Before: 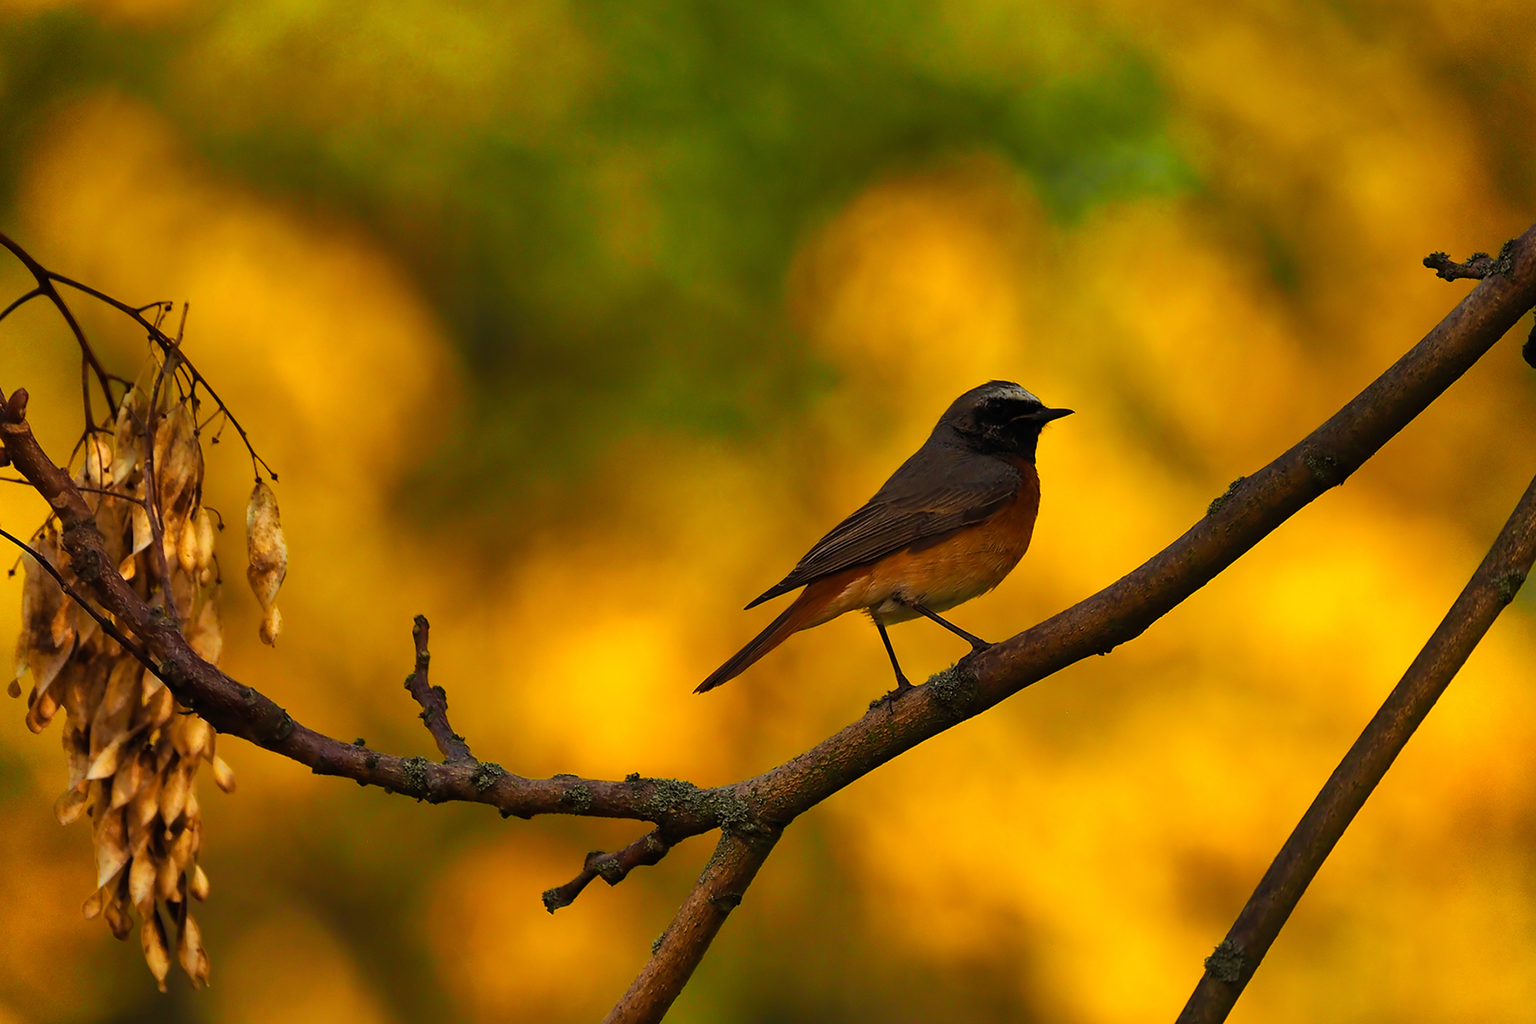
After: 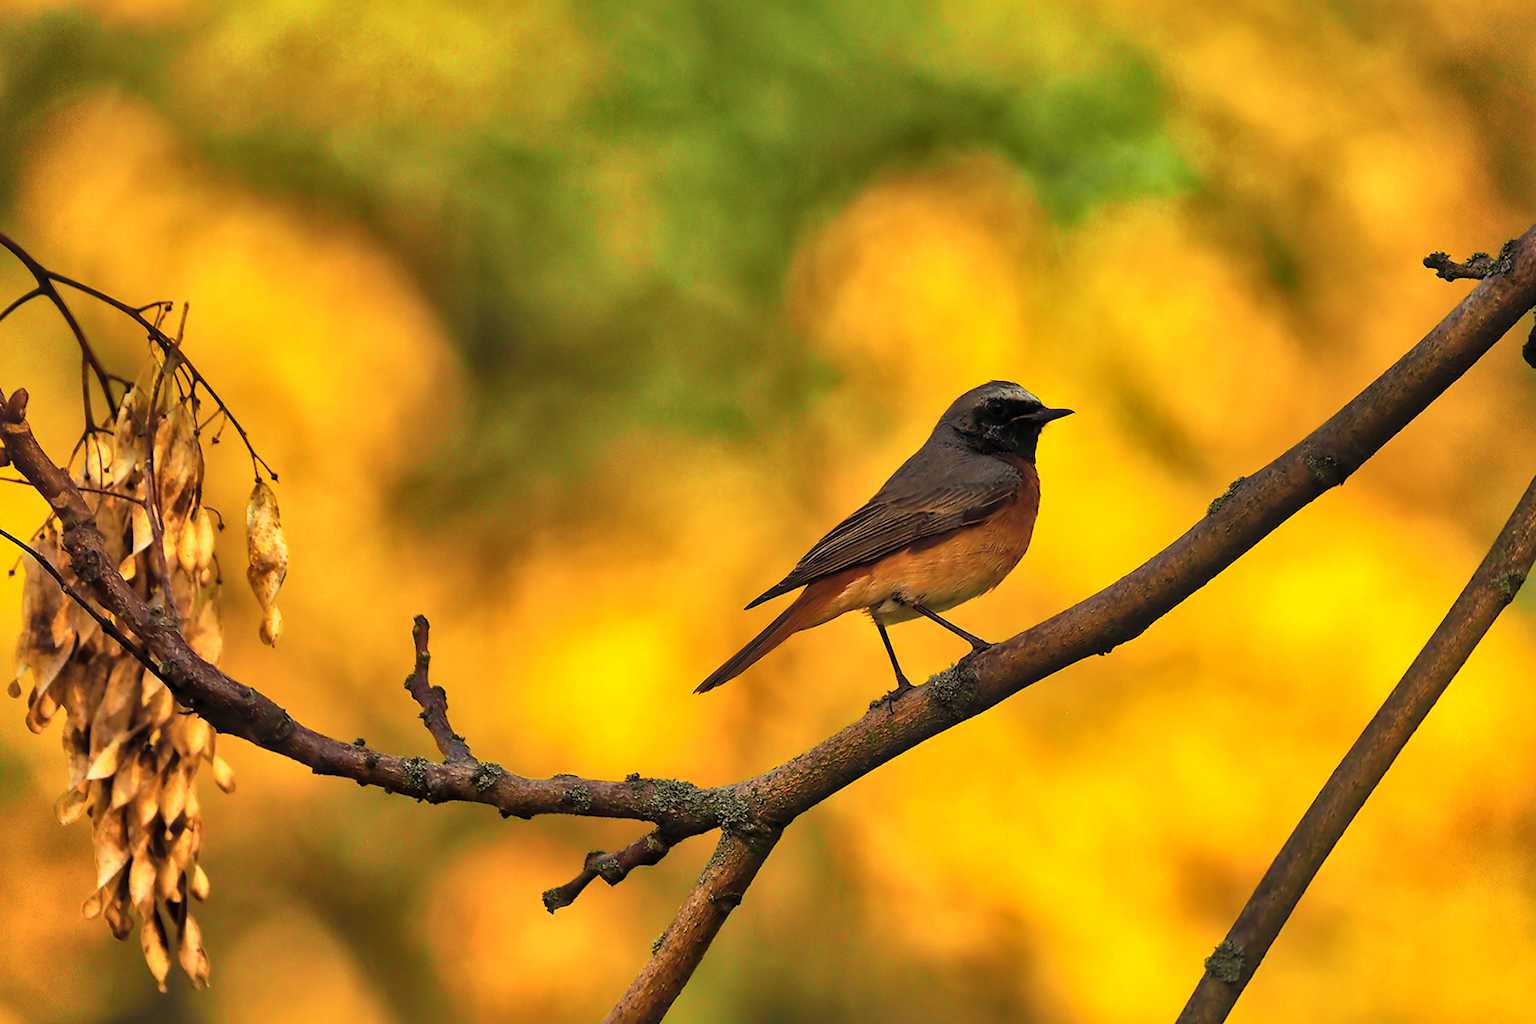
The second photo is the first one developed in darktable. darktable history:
contrast brightness saturation: contrast 0.1, brightness 0.3, saturation 0.14
local contrast: mode bilateral grid, contrast 20, coarseness 50, detail 179%, midtone range 0.2
